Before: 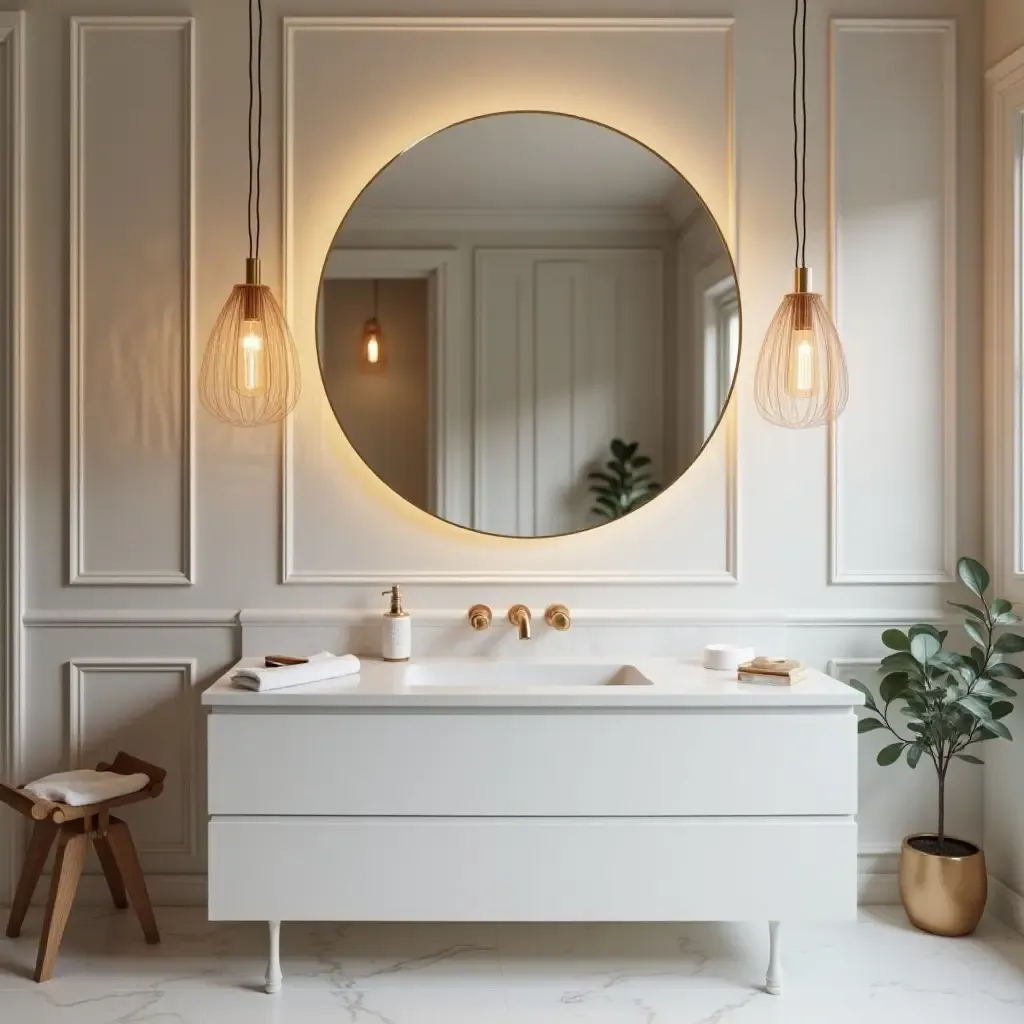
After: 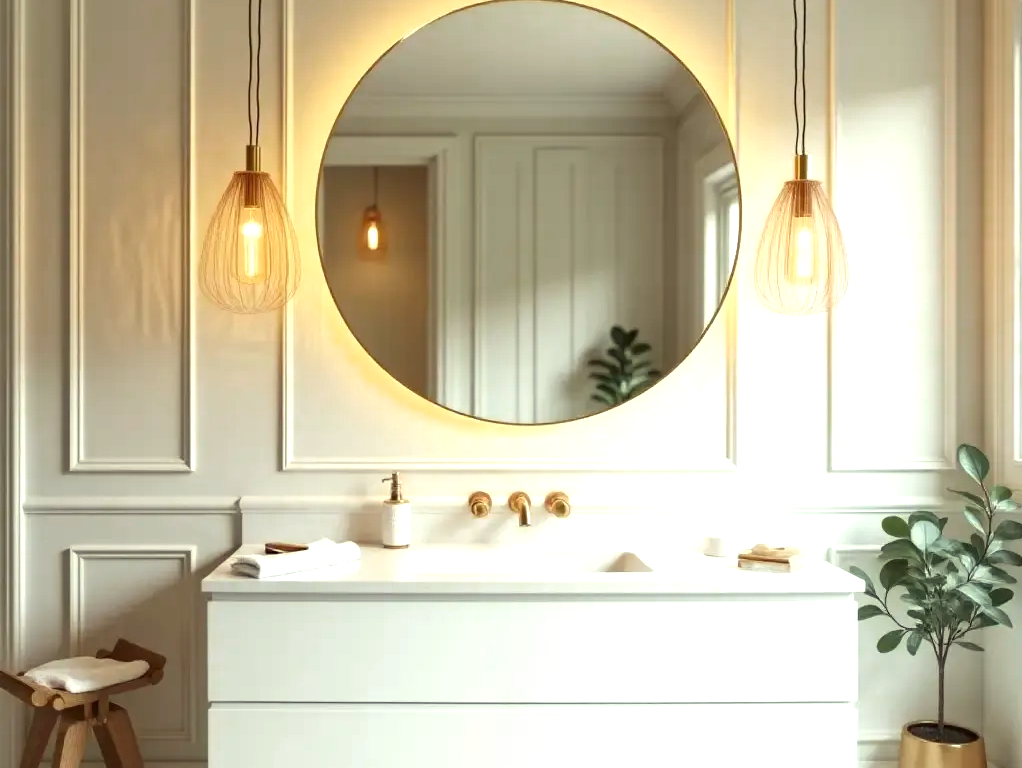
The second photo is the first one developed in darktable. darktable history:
color correction: highlights a* -4.4, highlights b* 6.64
crop: top 11.053%, bottom 13.874%
color zones: curves: ch0 [(0.203, 0.433) (0.607, 0.517) (0.697, 0.696) (0.705, 0.897)]
exposure: exposure 0.943 EV, compensate exposure bias true, compensate highlight preservation false
